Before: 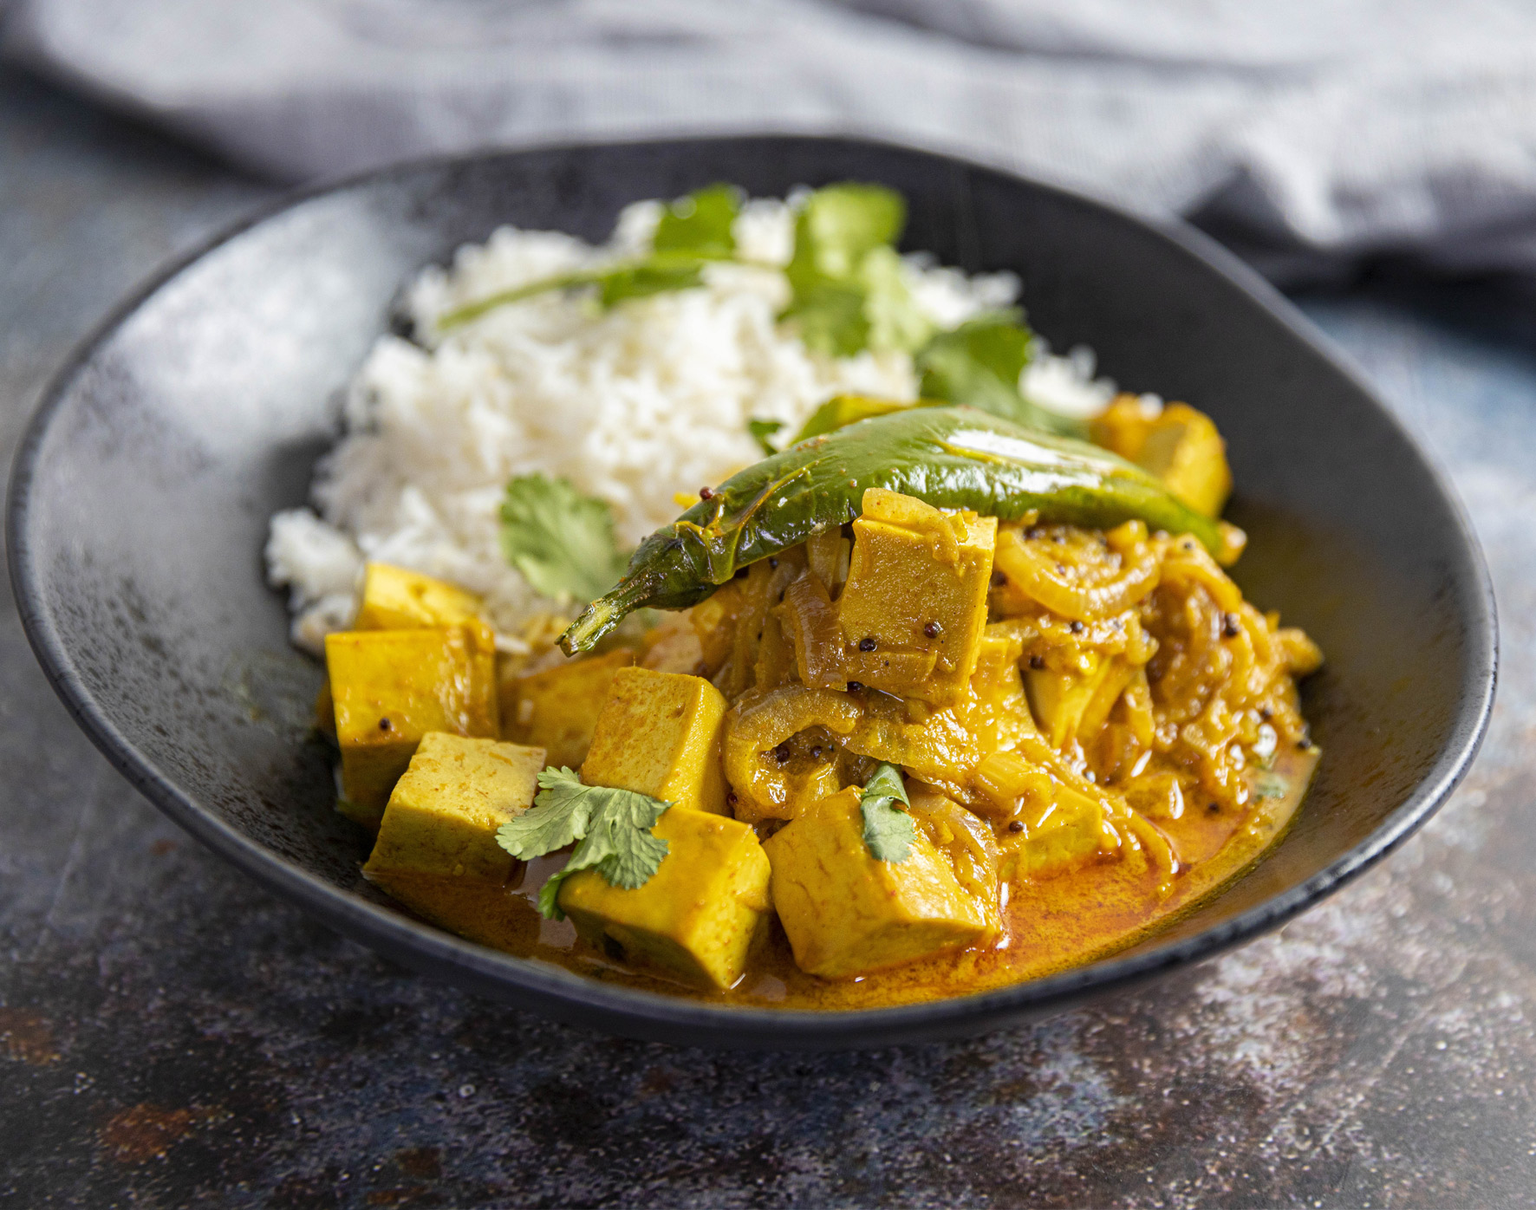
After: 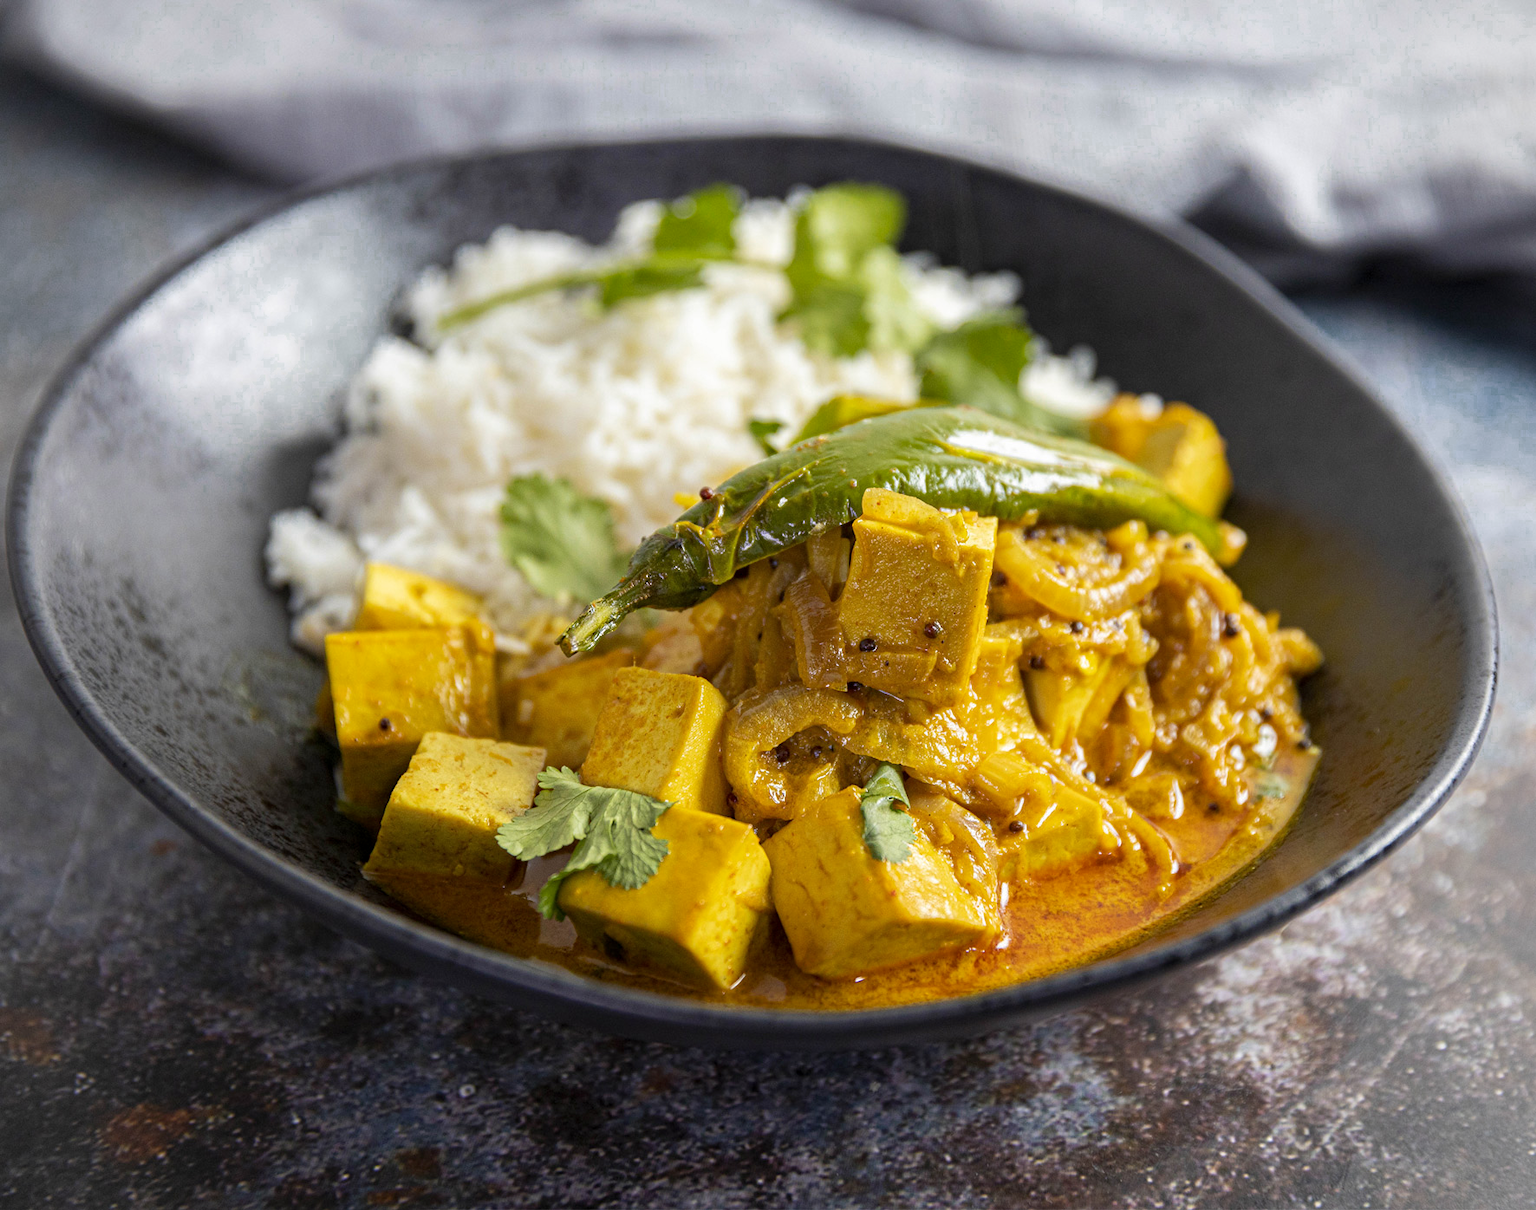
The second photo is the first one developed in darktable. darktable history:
exposure: black level correction 0.001, exposure 0.015 EV, compensate highlight preservation false
sharpen: radius 5.317, amount 0.316, threshold 26.883
color zones: curves: ch0 [(0.25, 0.5) (0.636, 0.25) (0.75, 0.5)], mix 42.47%
vignetting: fall-off start 92.14%, brightness -0.15, unbound false
